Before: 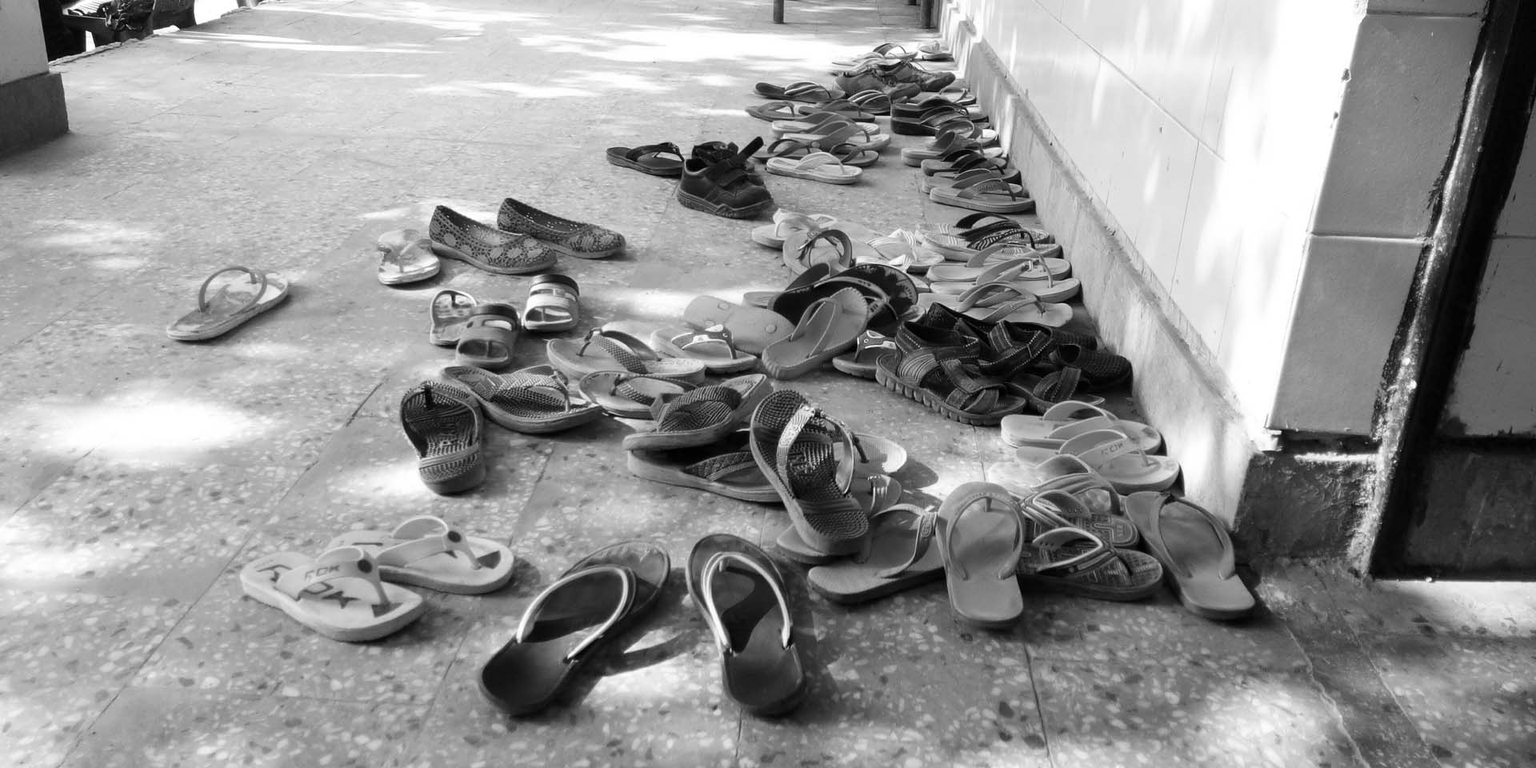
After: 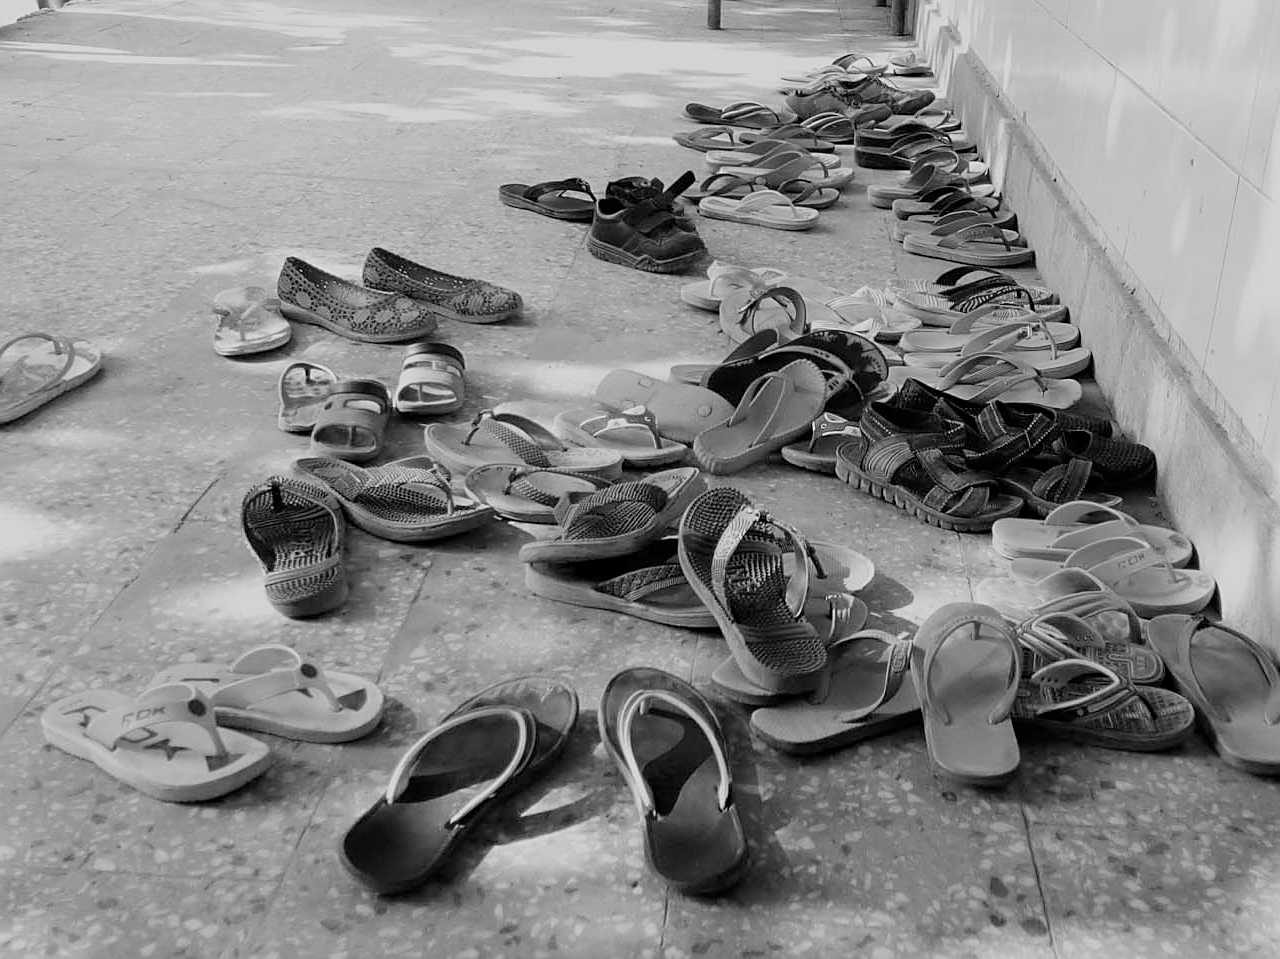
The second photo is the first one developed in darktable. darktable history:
sharpen: on, module defaults
filmic rgb: middle gray luminance 18.42%, black relative exposure -10.5 EV, white relative exposure 3.4 EV, threshold 6 EV, target black luminance 0%, hardness 6.03, latitude 99%, contrast 0.847, shadows ↔ highlights balance 0.505%, add noise in highlights 0, preserve chrominance max RGB, color science v3 (2019), use custom middle-gray values true, iterations of high-quality reconstruction 0, contrast in highlights soft, enable highlight reconstruction true
crop and rotate: left 13.537%, right 19.796%
